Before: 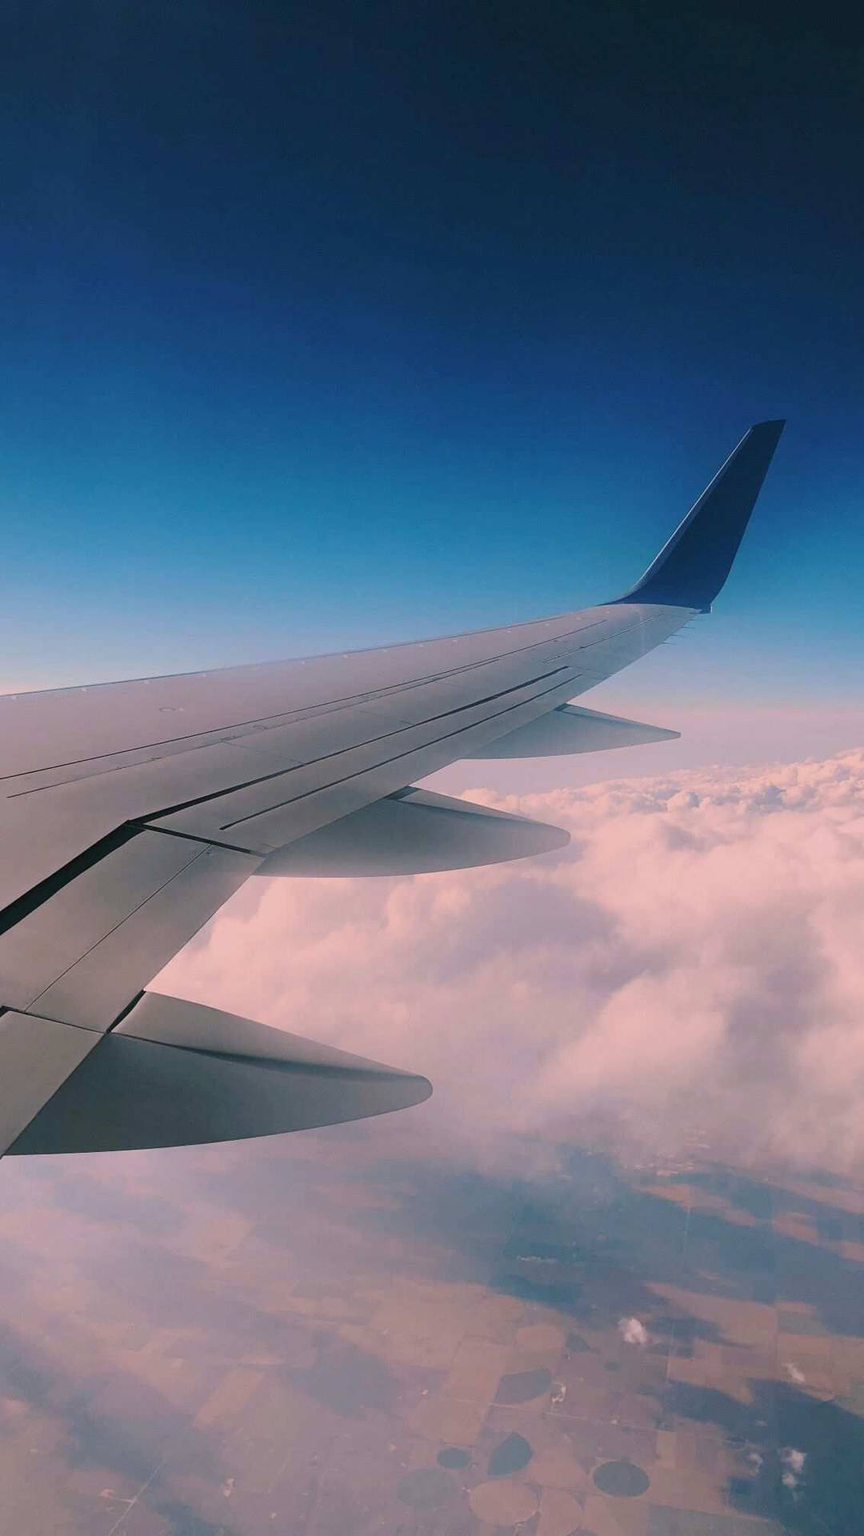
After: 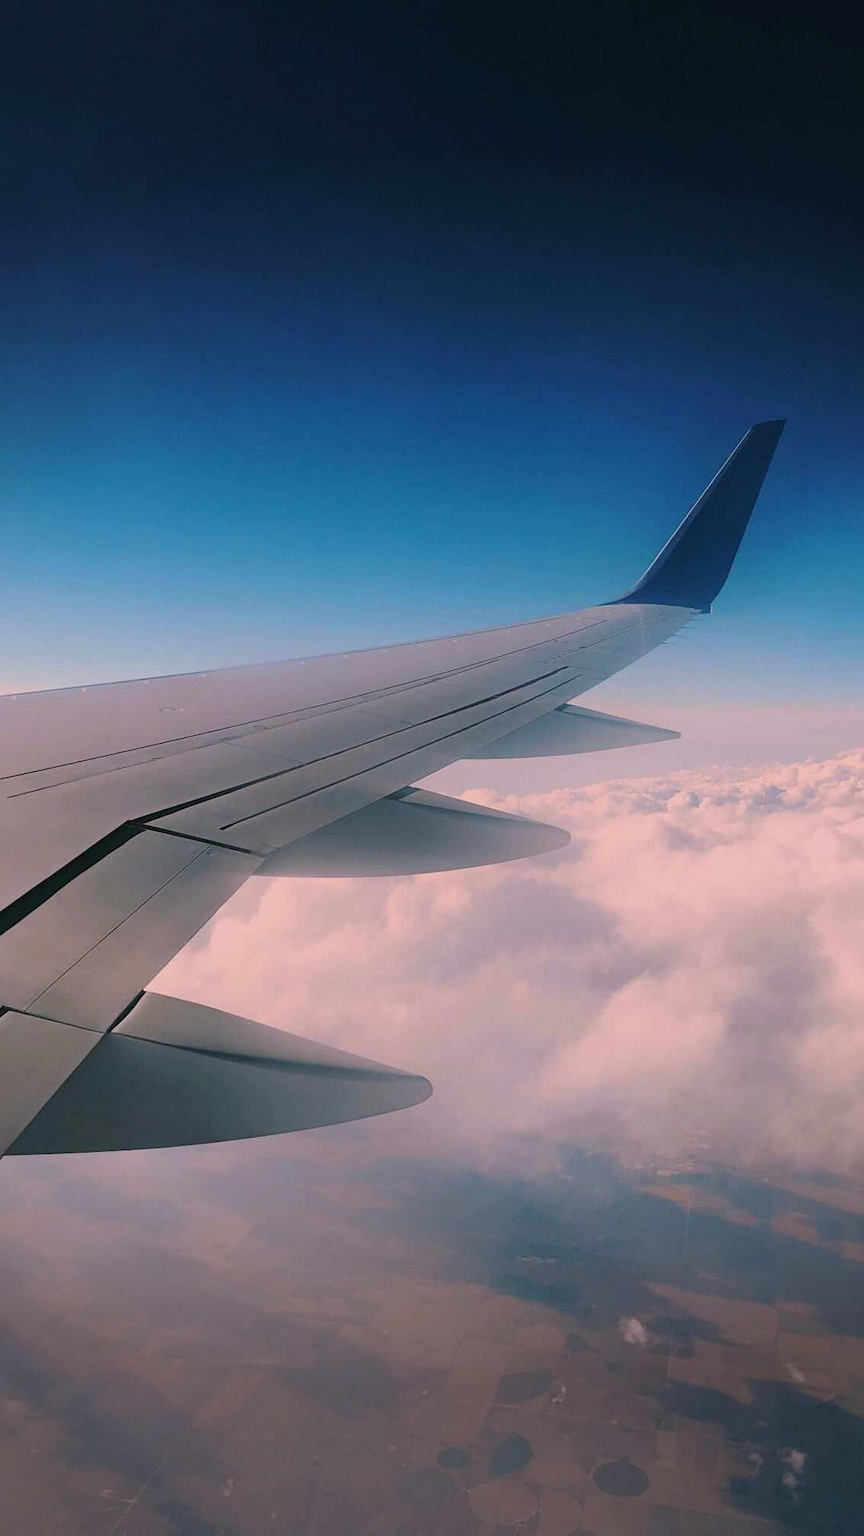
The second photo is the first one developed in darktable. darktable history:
vignetting: fall-off start 70.97%, brightness -0.584, saturation -0.118, width/height ratio 1.333
rotate and perspective: automatic cropping original format, crop left 0, crop top 0
